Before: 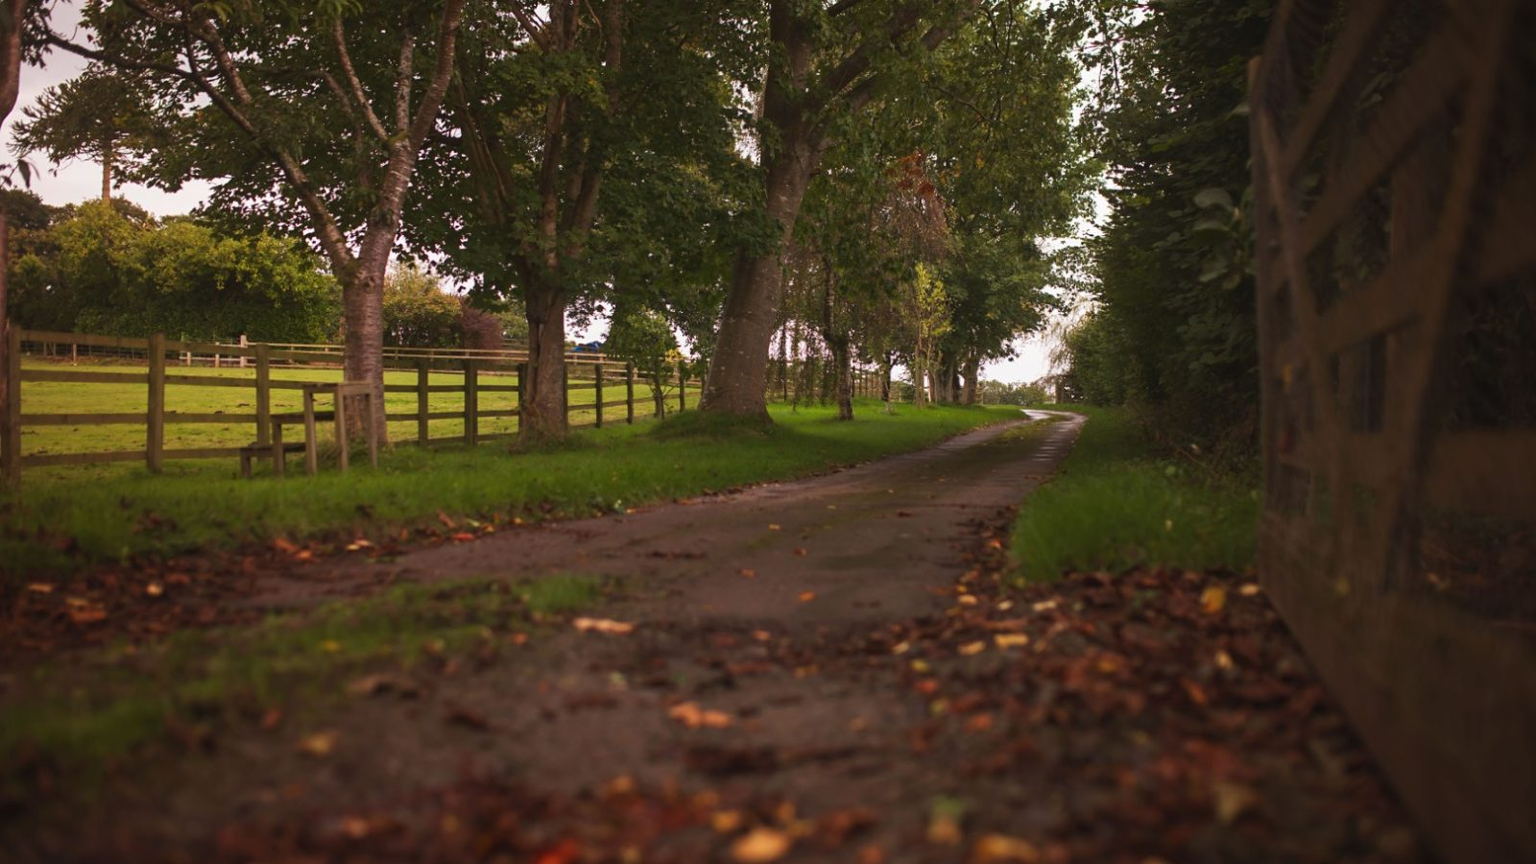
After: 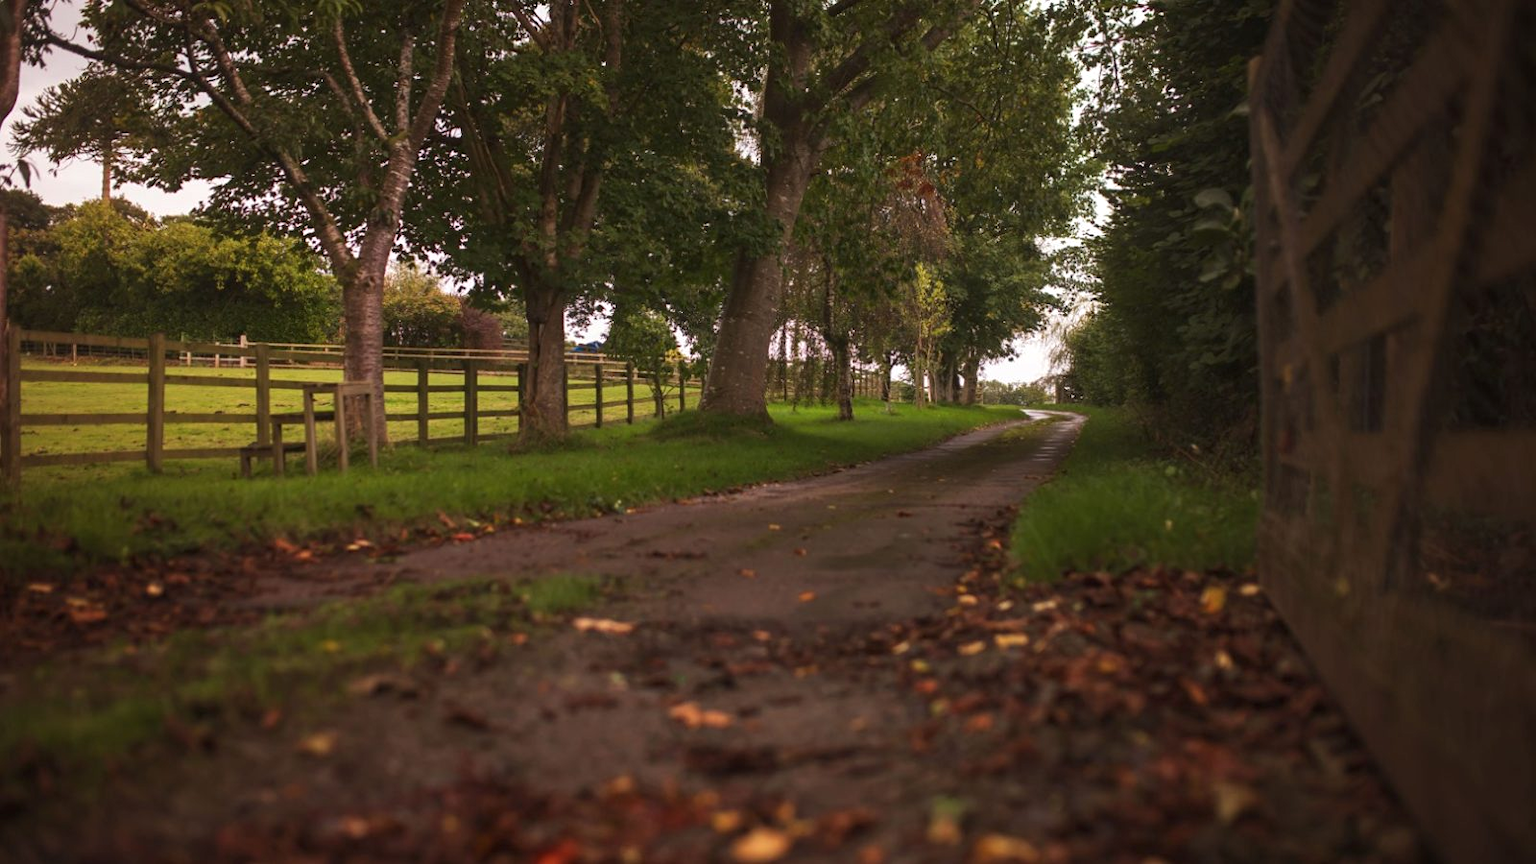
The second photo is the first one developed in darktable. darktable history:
local contrast: highlights 106%, shadows 99%, detail 120%, midtone range 0.2
